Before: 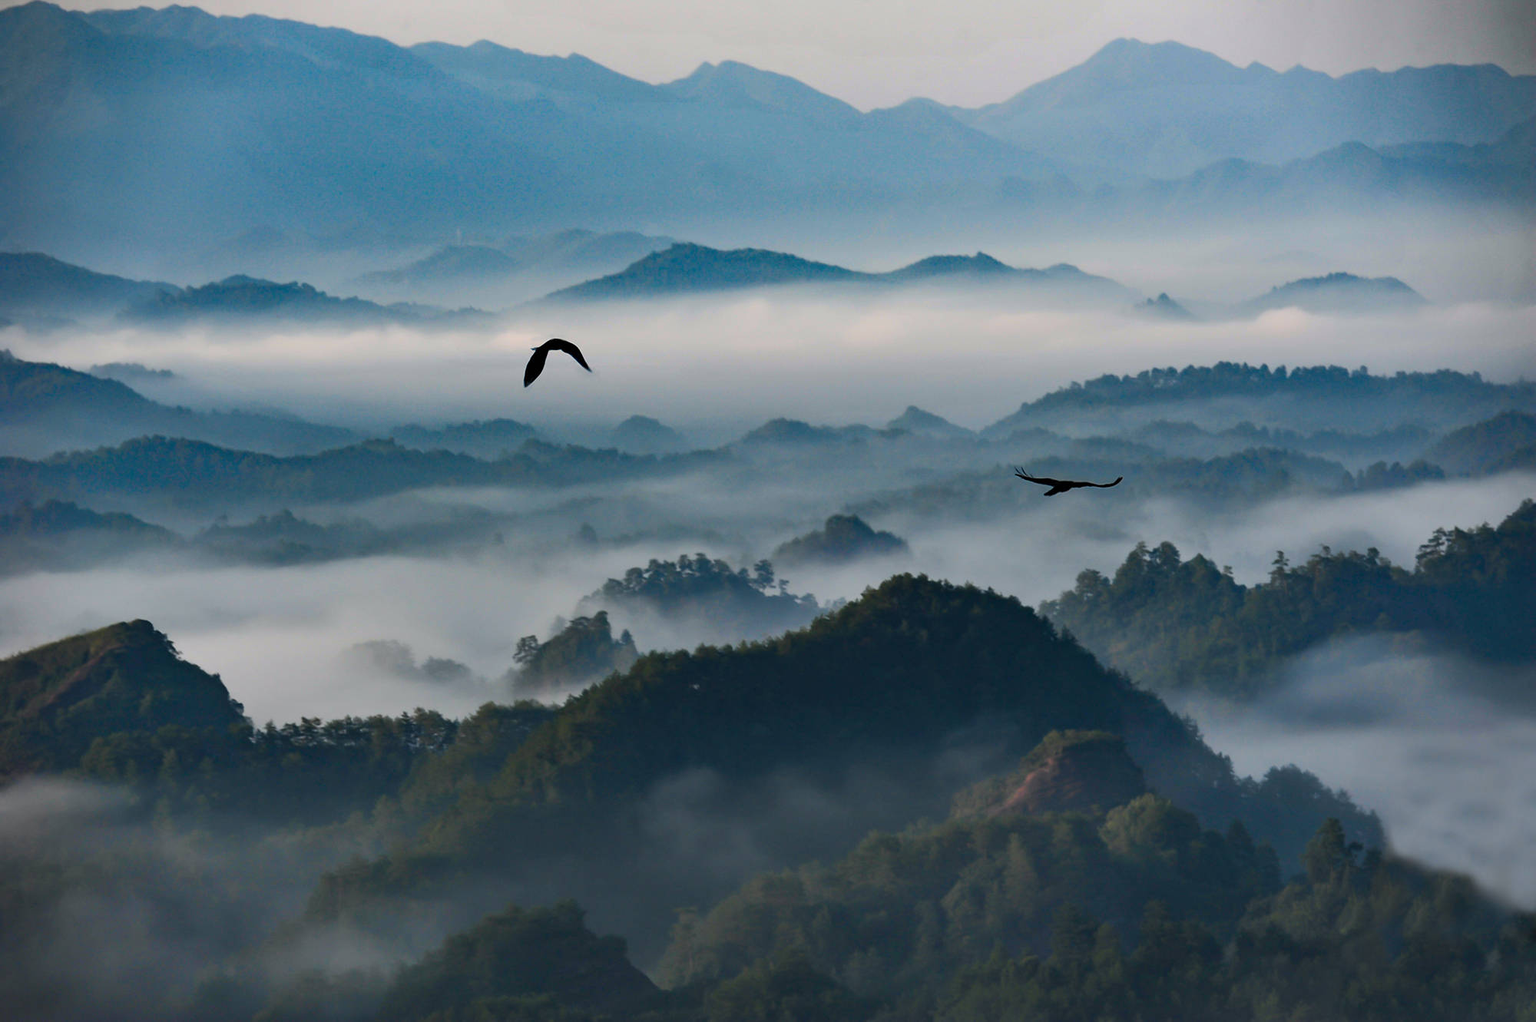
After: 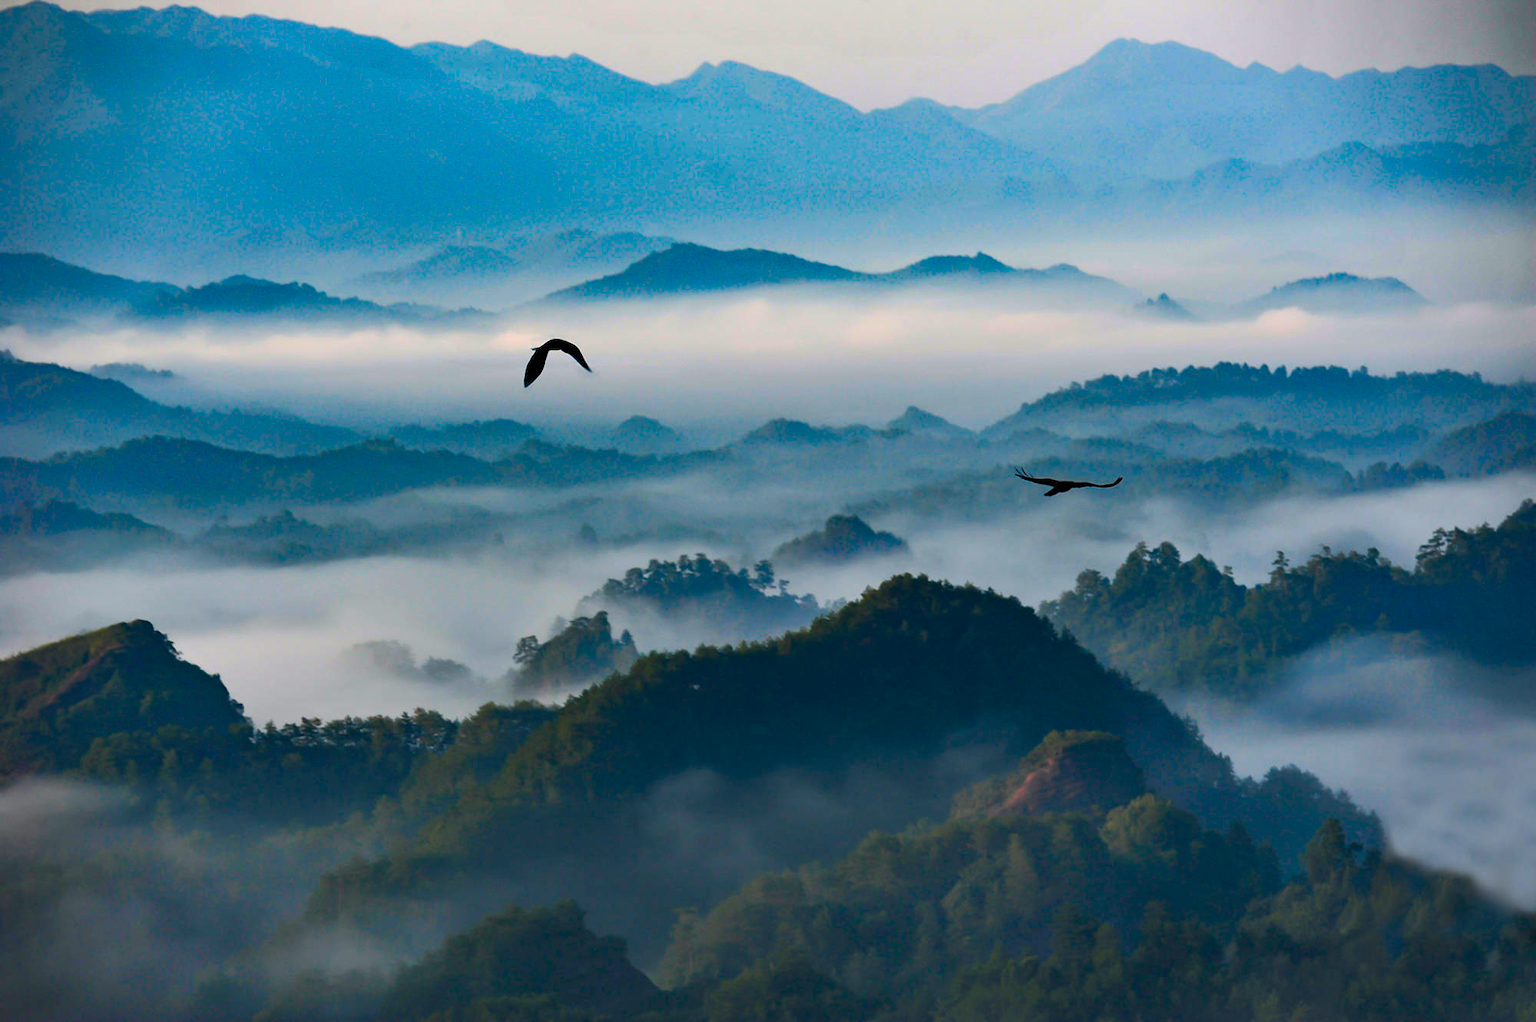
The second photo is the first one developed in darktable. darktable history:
color balance rgb: highlights gain › luminance 18.027%, linear chroma grading › global chroma 19.756%, perceptual saturation grading › global saturation 25.43%, global vibrance 20%
